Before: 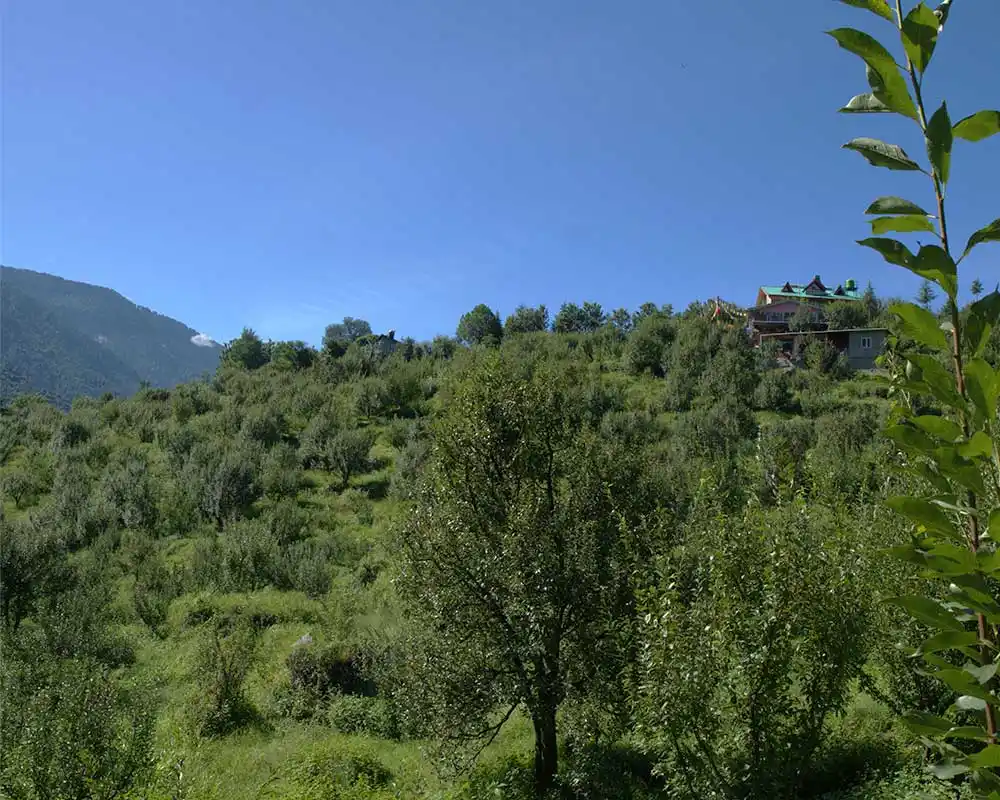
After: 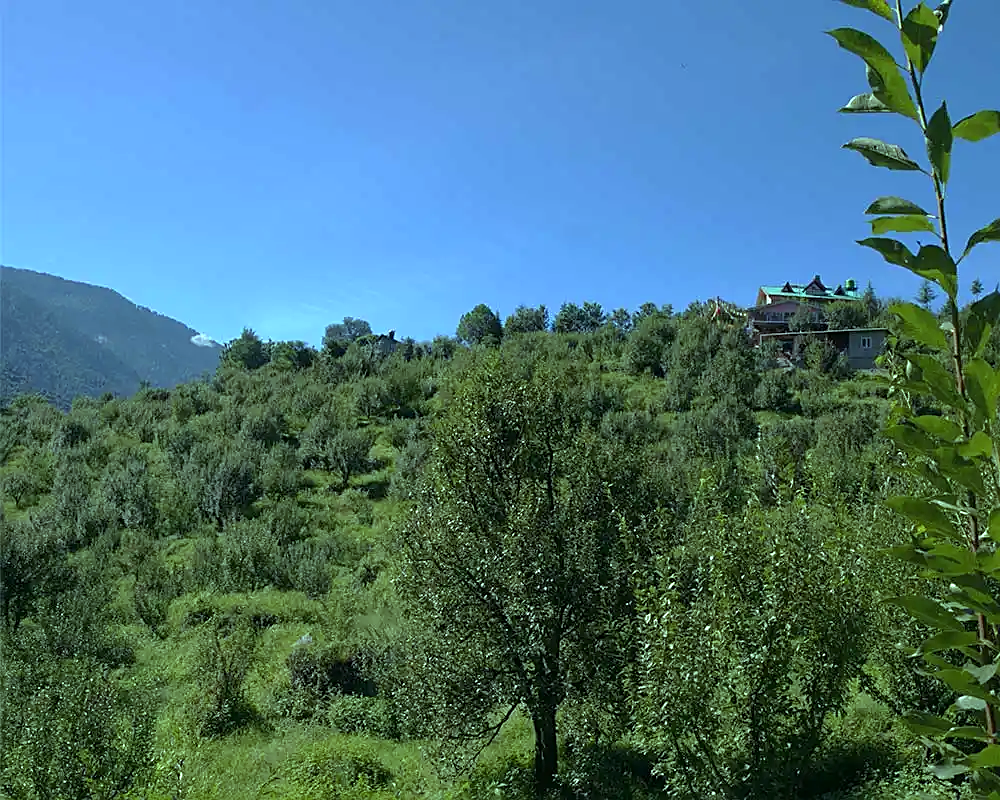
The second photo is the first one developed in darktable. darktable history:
color balance: mode lift, gamma, gain (sRGB), lift [0.997, 0.979, 1.021, 1.011], gamma [1, 1.084, 0.916, 0.998], gain [1, 0.87, 1.13, 1.101], contrast 4.55%, contrast fulcrum 38.24%, output saturation 104.09%
sharpen: on, module defaults
